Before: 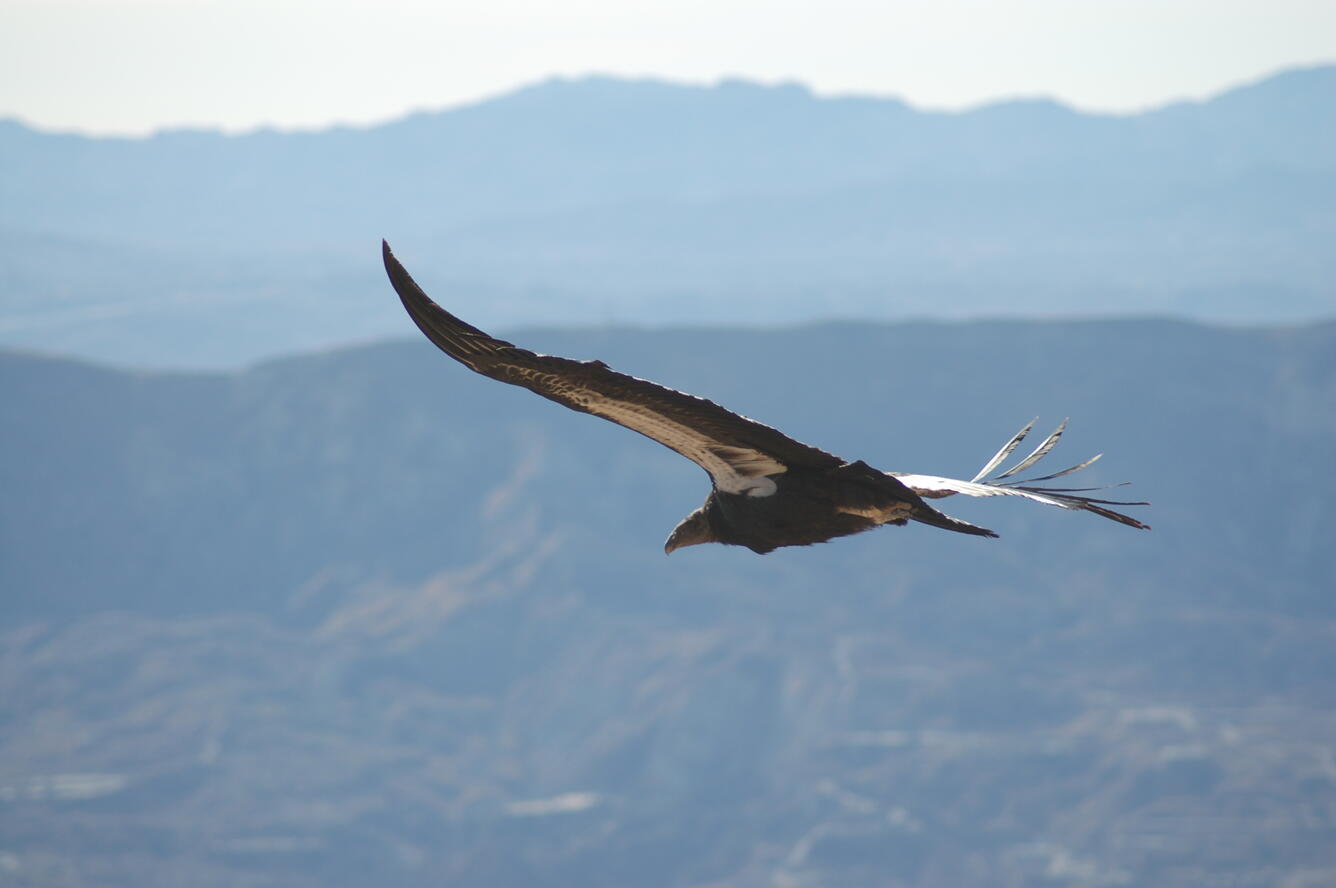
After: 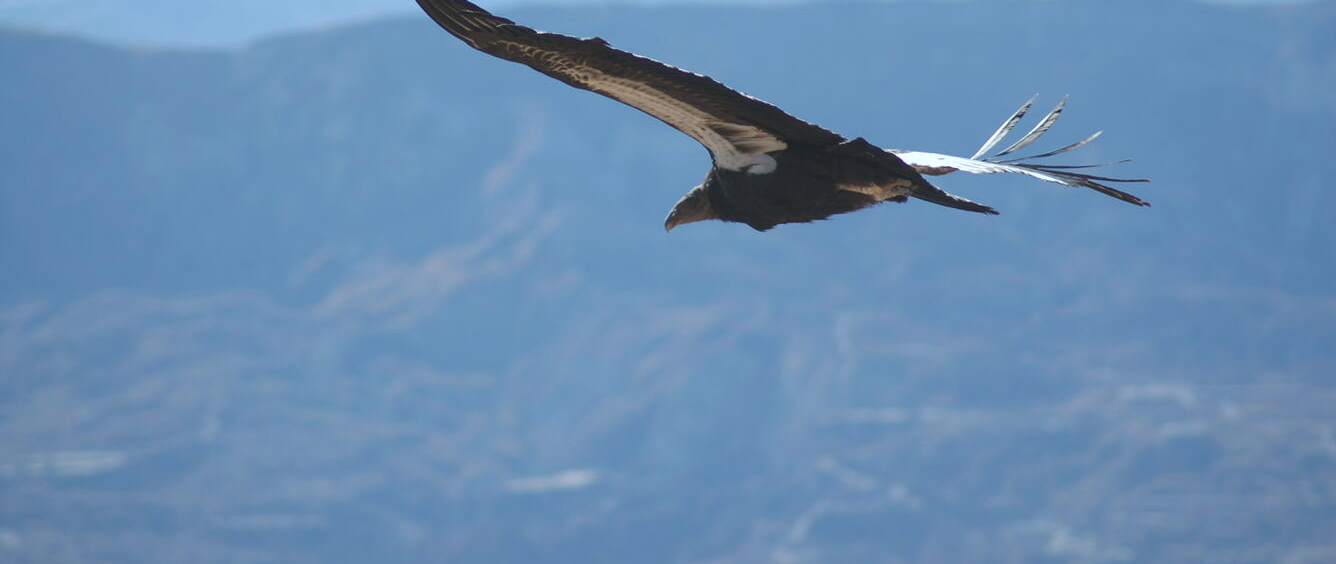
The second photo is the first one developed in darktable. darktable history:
color calibration: illuminant custom, x 0.368, y 0.373, temperature 4330.32 K
crop and rotate: top 36.435%
